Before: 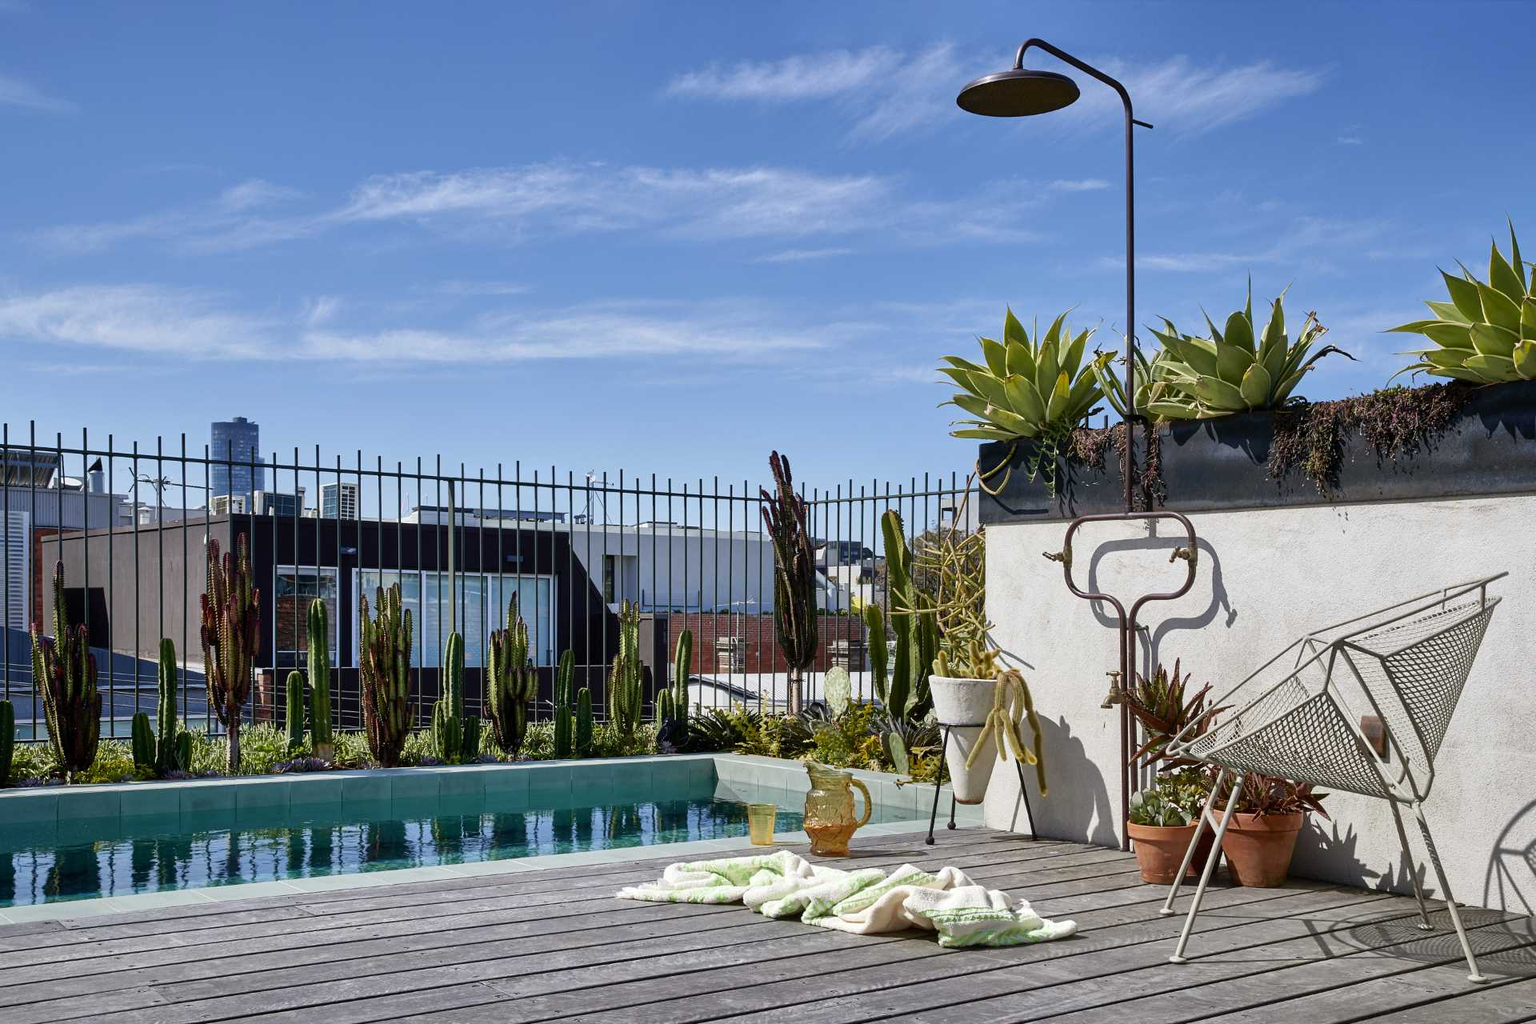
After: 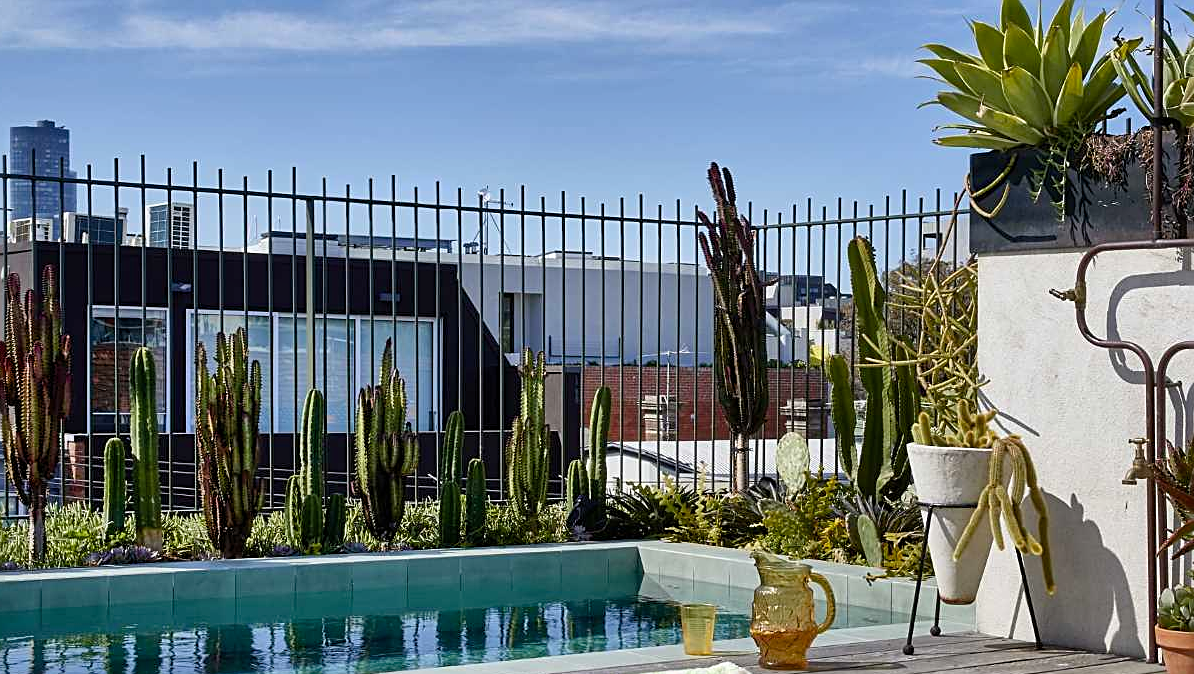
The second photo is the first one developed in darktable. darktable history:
shadows and highlights: low approximation 0.01, soften with gaussian
sharpen: on, module defaults
crop: left 13.279%, top 31.385%, right 24.516%, bottom 15.919%
color balance rgb: linear chroma grading › shadows -2.14%, linear chroma grading › highlights -14.087%, linear chroma grading › global chroma -9.815%, linear chroma grading › mid-tones -9.745%, perceptual saturation grading › global saturation 31.078%, global vibrance 20%
